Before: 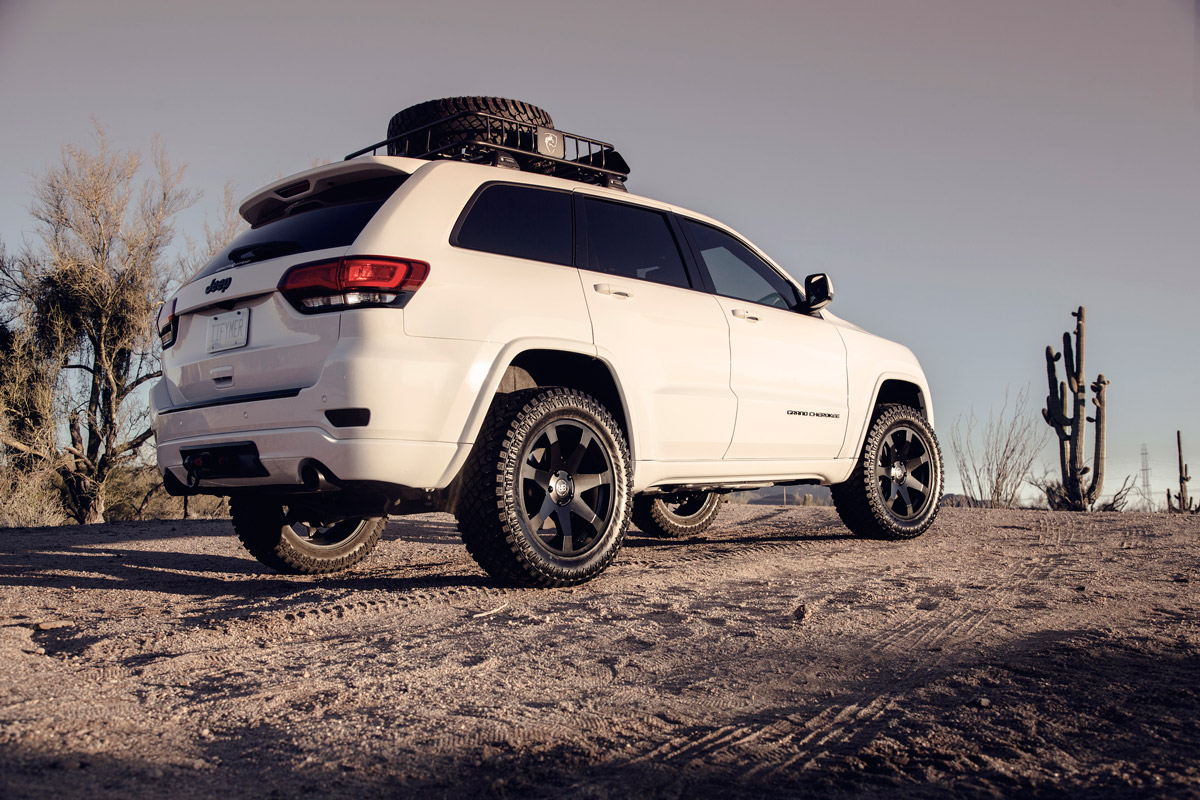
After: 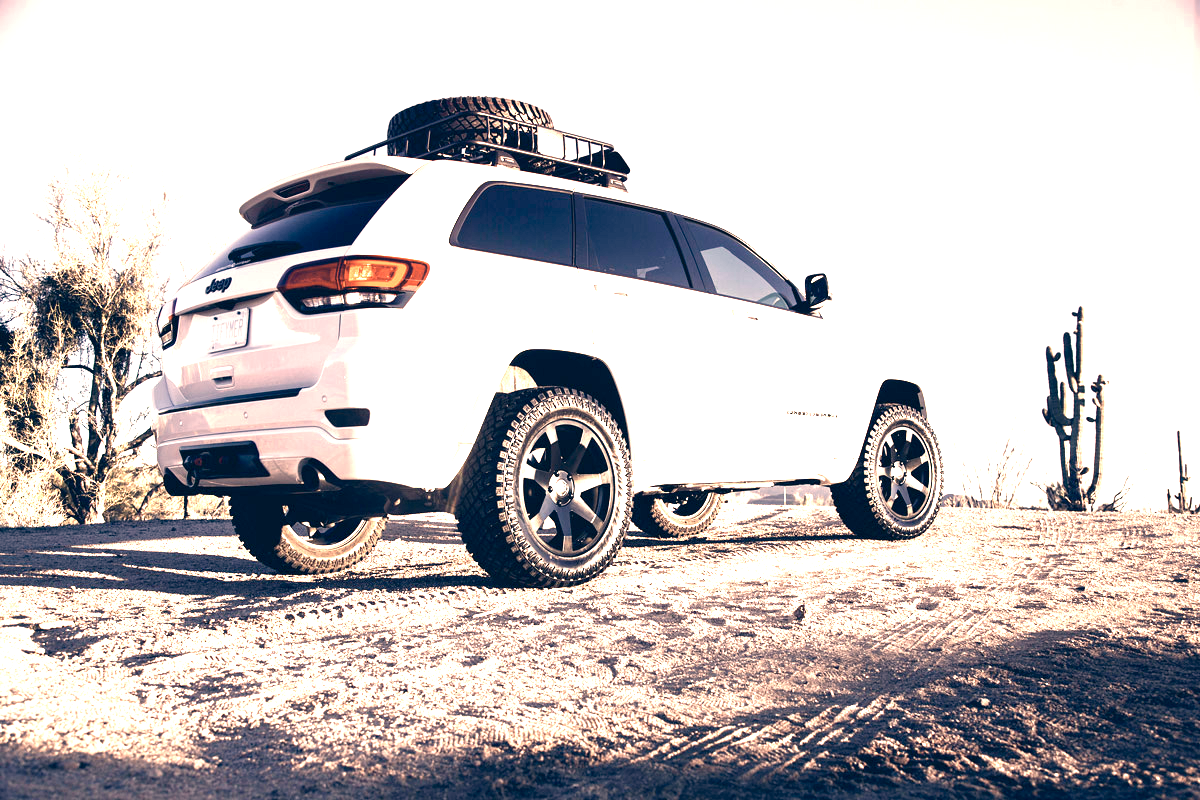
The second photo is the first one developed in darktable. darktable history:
color correction: highlights a* 10.32, highlights b* 14.66, shadows a* -9.59, shadows b* -15.02
color zones: curves: ch0 [(0.018, 0.548) (0.224, 0.64) (0.425, 0.447) (0.675, 0.575) (0.732, 0.579)]; ch1 [(0.066, 0.487) (0.25, 0.5) (0.404, 0.43) (0.75, 0.421) (0.956, 0.421)]; ch2 [(0.044, 0.561) (0.215, 0.465) (0.399, 0.544) (0.465, 0.548) (0.614, 0.447) (0.724, 0.43) (0.882, 0.623) (0.956, 0.632)]
exposure: exposure 2.04 EV, compensate highlight preservation false
shadows and highlights: radius 331.84, shadows 53.55, highlights -100, compress 94.63%, highlights color adjustment 73.23%, soften with gaussian
